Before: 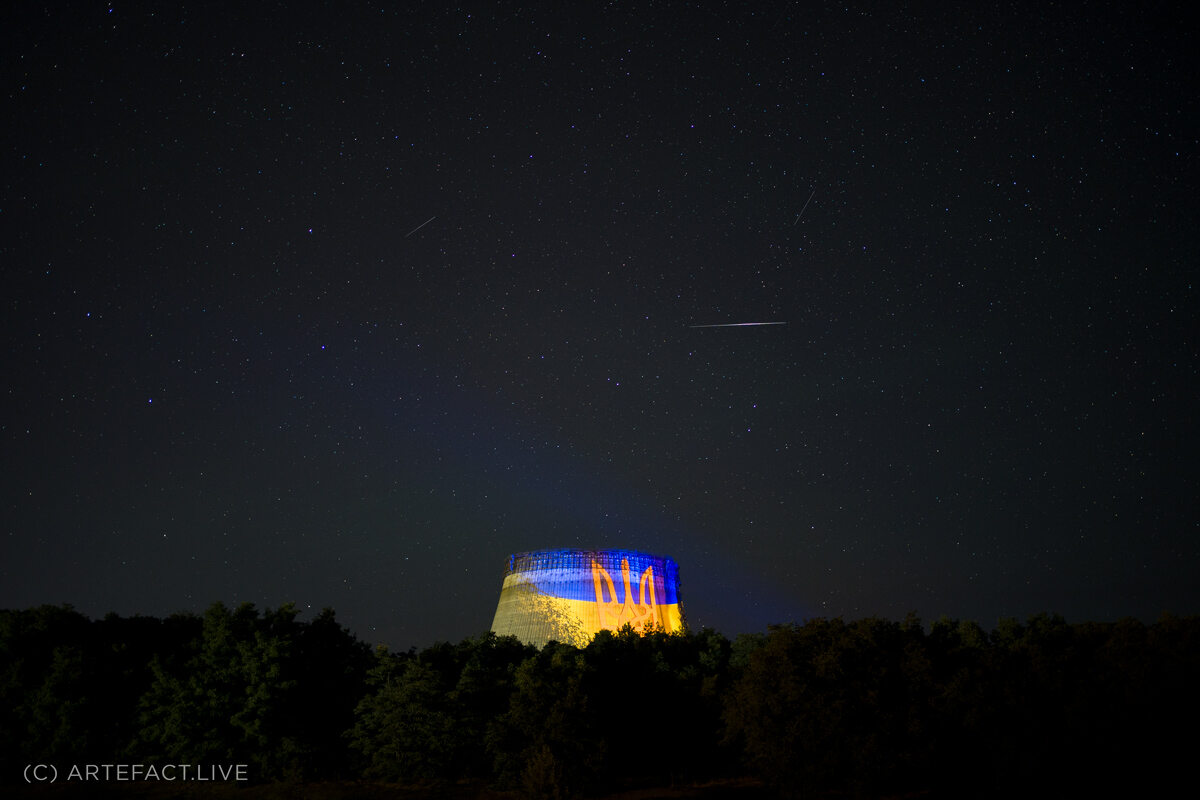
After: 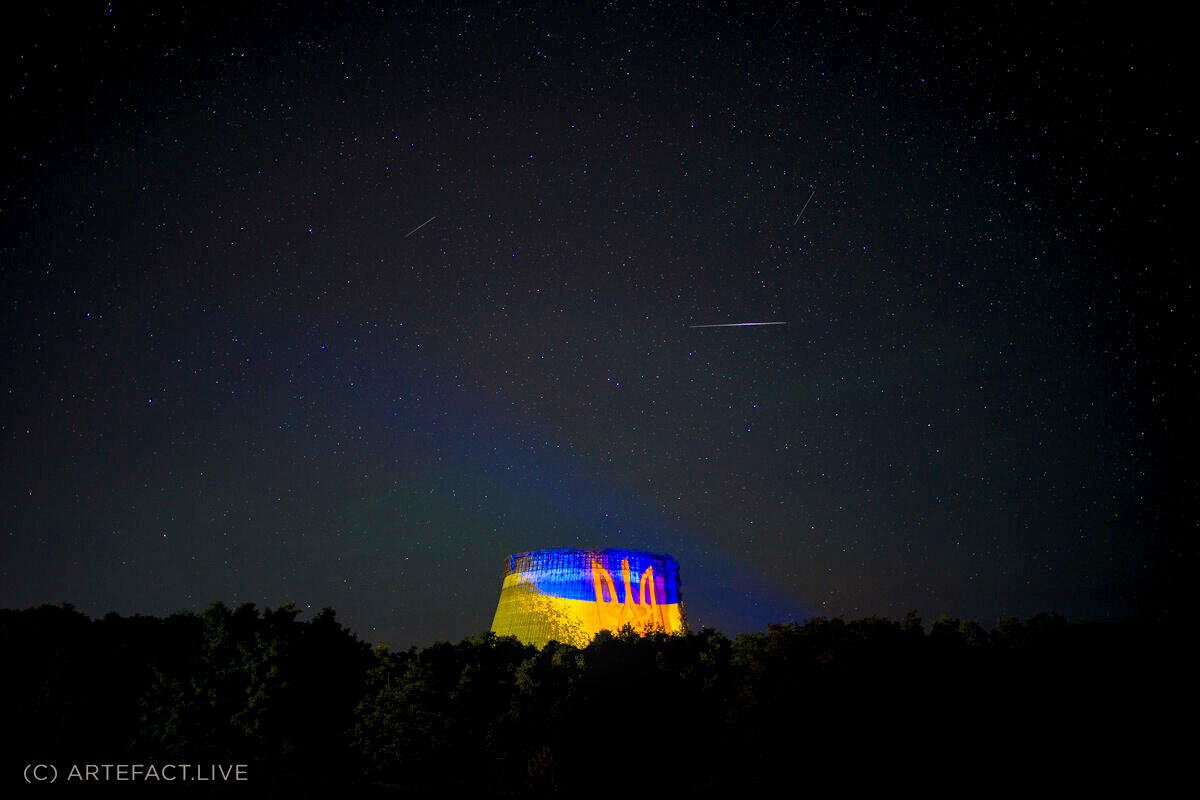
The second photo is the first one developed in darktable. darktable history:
contrast brightness saturation: brightness 0.086, saturation 0.193
local contrast: on, module defaults
color balance rgb: shadows lift › chroma 1.041%, shadows lift › hue 242.71°, power › chroma 0.696%, power › hue 60°, global offset › luminance -0.38%, linear chroma grading › global chroma 25.628%, perceptual saturation grading › global saturation 30.374%
